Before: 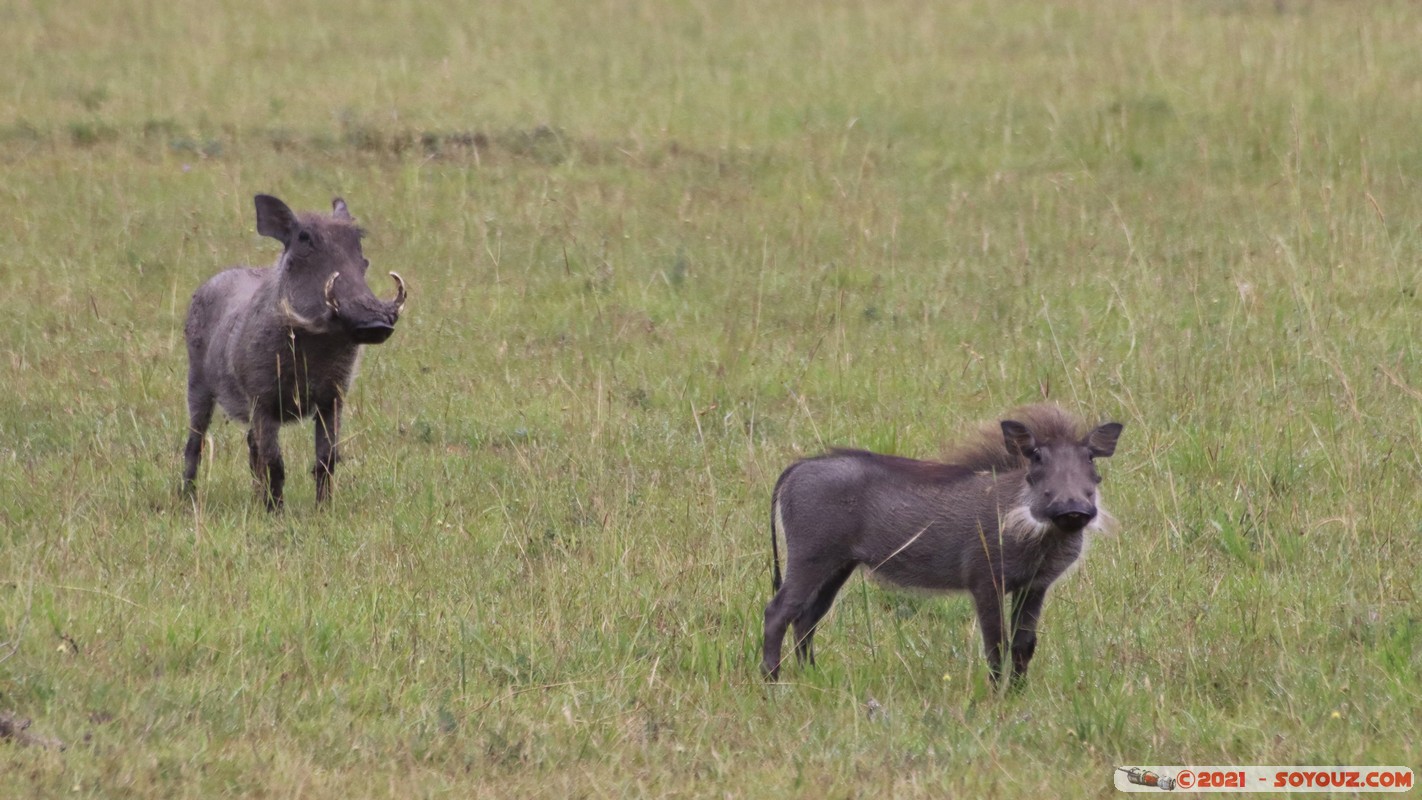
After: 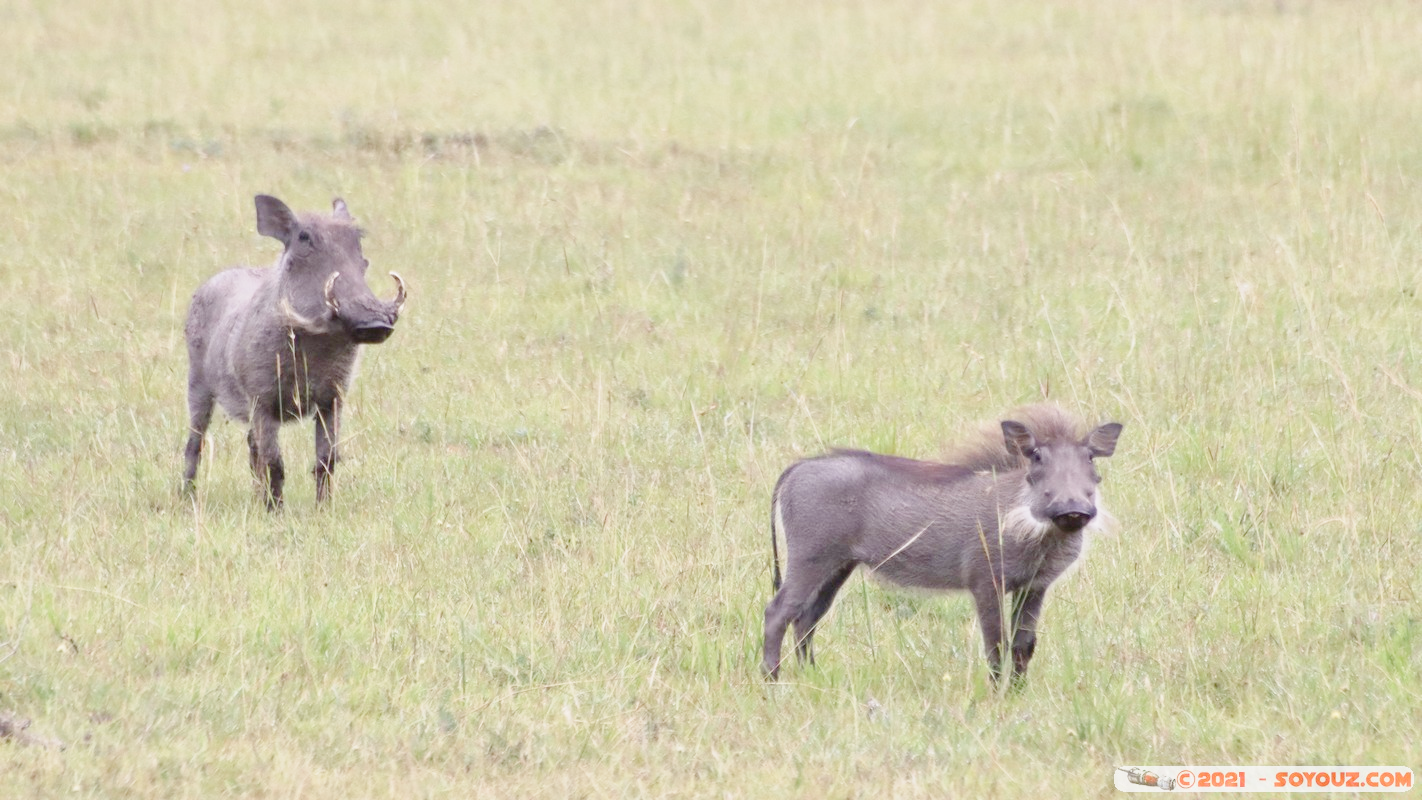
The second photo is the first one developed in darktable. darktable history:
tone curve: curves: ch0 [(0, 0) (0.169, 0.367) (0.635, 0.859) (1, 1)], preserve colors none
